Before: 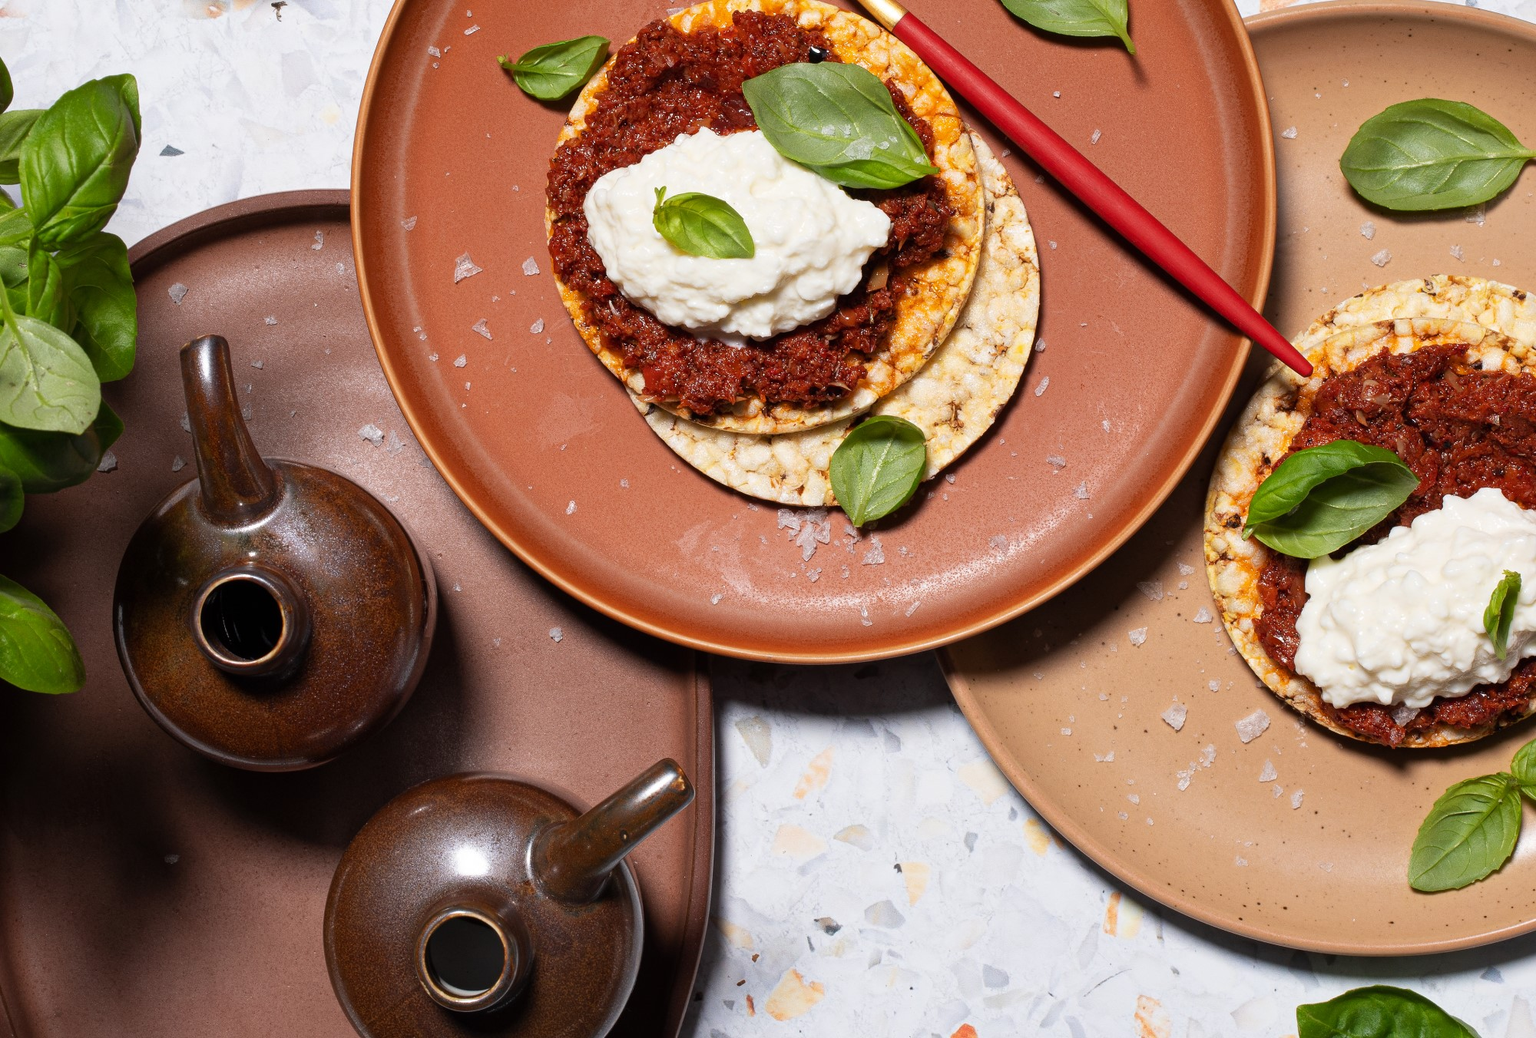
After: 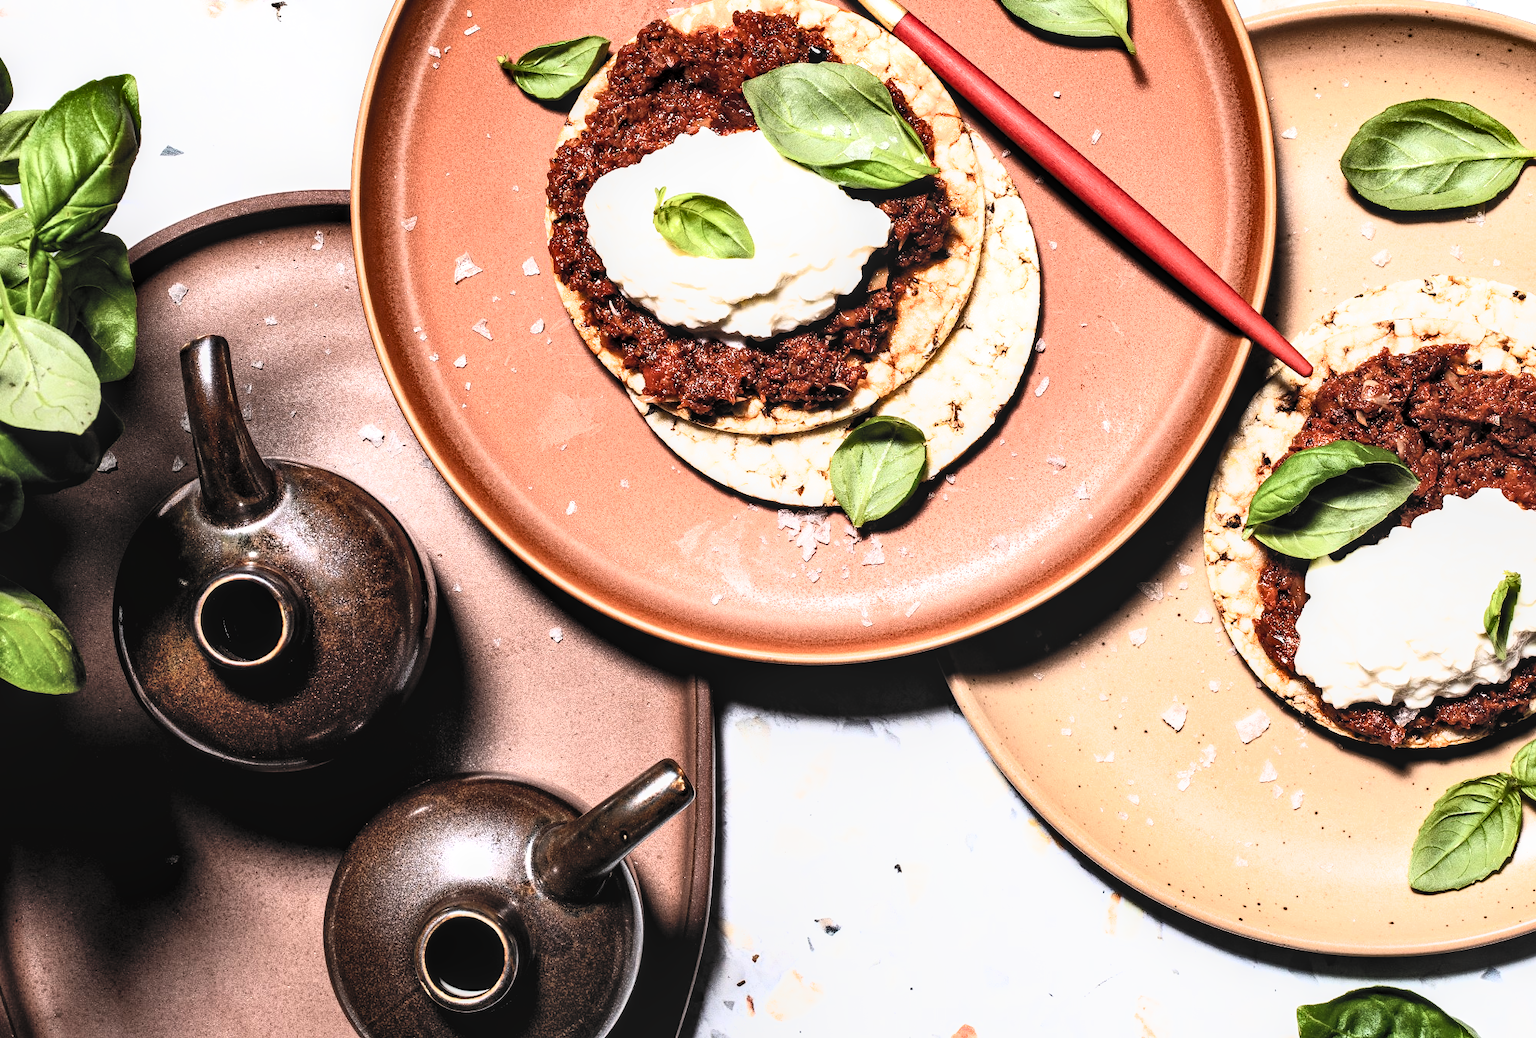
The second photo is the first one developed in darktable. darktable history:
filmic rgb: black relative exposure -8.24 EV, white relative exposure 2.2 EV, hardness 7.15, latitude 84.82%, contrast 1.706, highlights saturation mix -3.87%, shadows ↔ highlights balance -2.18%
shadows and highlights: low approximation 0.01, soften with gaussian
local contrast: detail 130%
contrast brightness saturation: contrast 0.376, brightness 0.531
